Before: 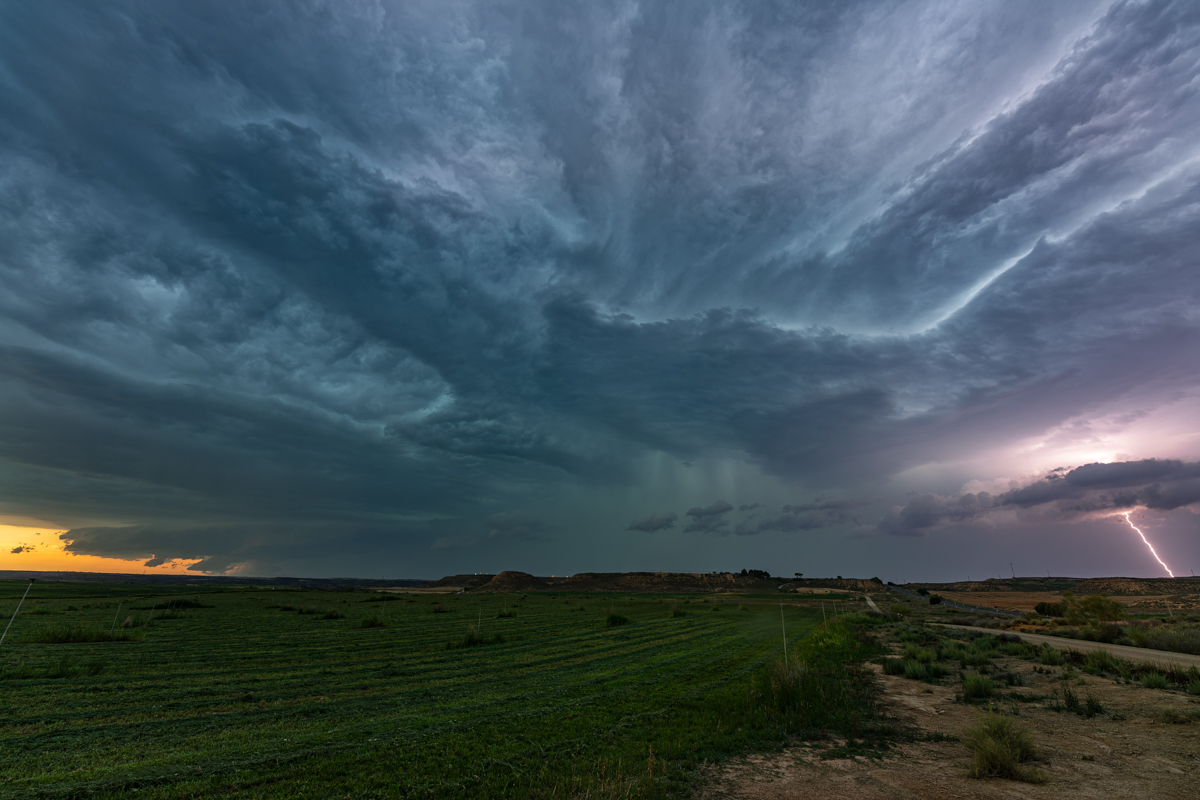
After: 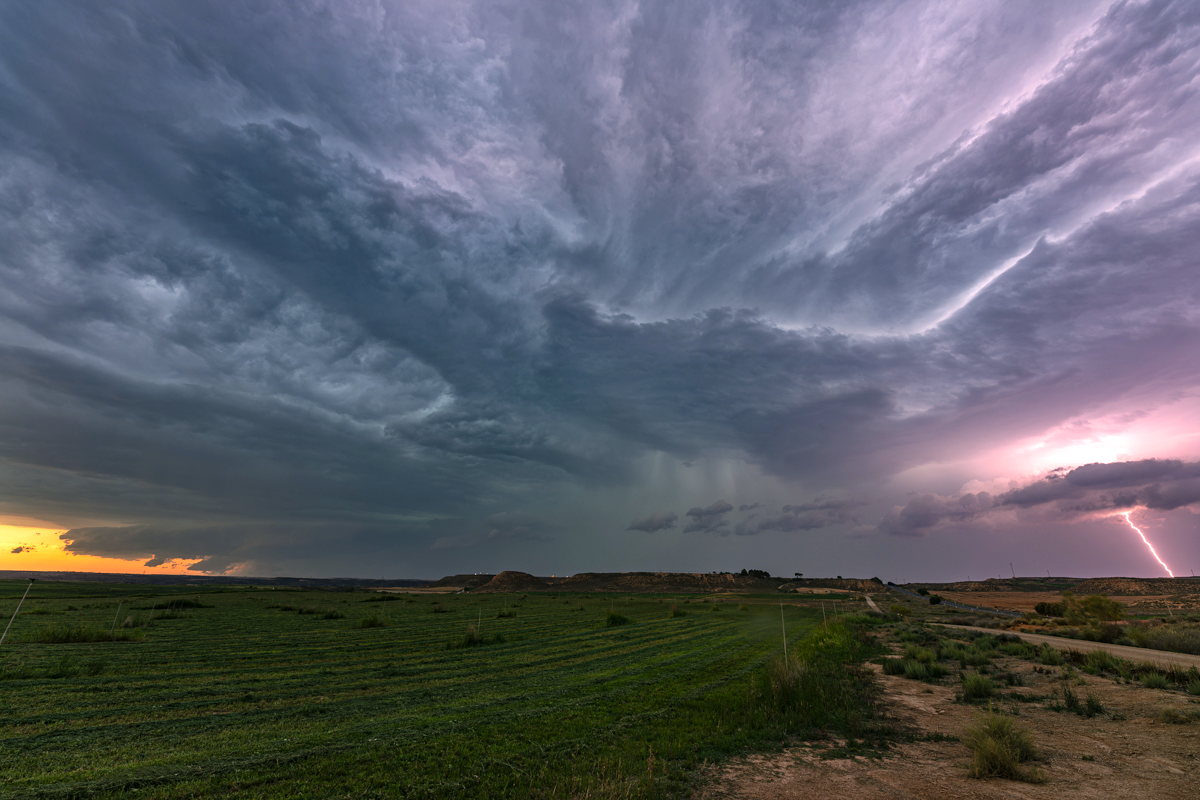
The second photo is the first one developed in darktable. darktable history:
exposure: black level correction 0, exposure 0.5 EV, compensate highlight preservation false
color correction: highlights a* 14.52, highlights b* 4.84
